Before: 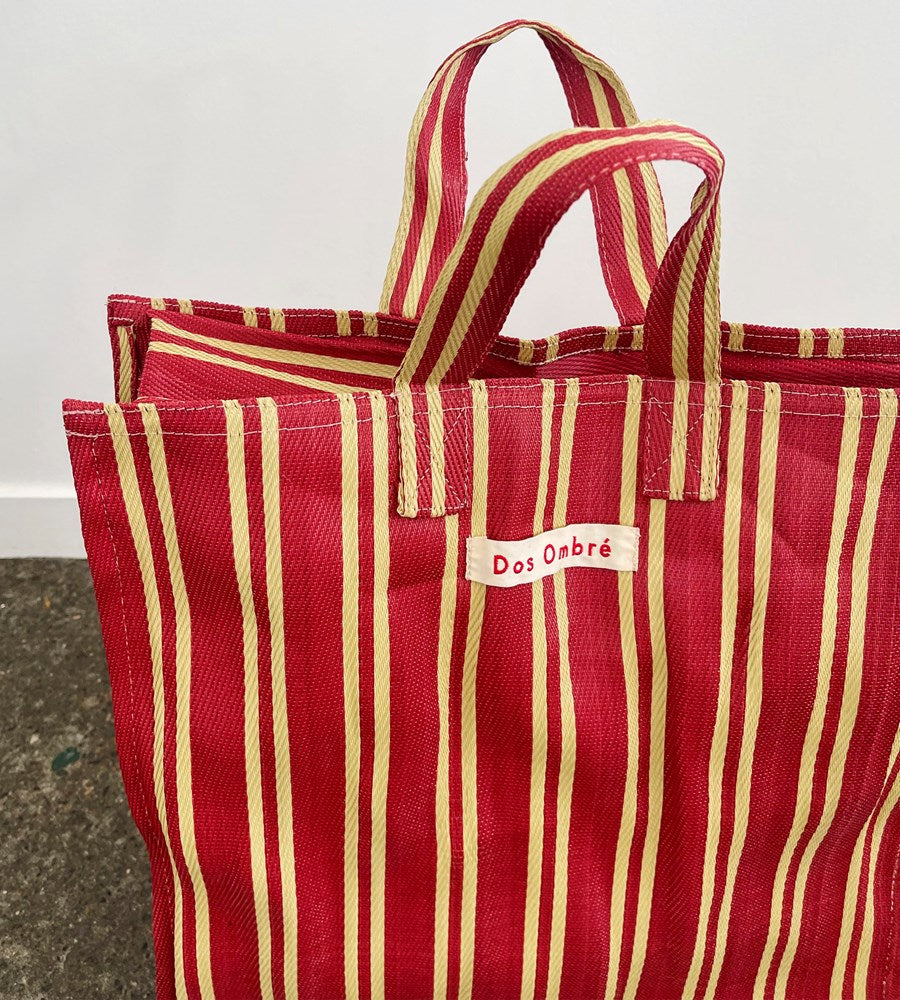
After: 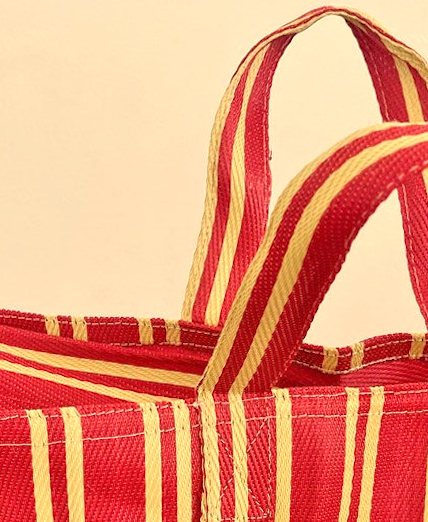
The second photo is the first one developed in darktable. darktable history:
white balance: red 1.123, blue 0.83
tone equalizer: -7 EV 0.15 EV, -6 EV 0.6 EV, -5 EV 1.15 EV, -4 EV 1.33 EV, -3 EV 1.15 EV, -2 EV 0.6 EV, -1 EV 0.15 EV, mask exposure compensation -0.5 EV
crop: left 19.556%, right 30.401%, bottom 46.458%
rotate and perspective: rotation 0.074°, lens shift (vertical) 0.096, lens shift (horizontal) -0.041, crop left 0.043, crop right 0.952, crop top 0.024, crop bottom 0.979
